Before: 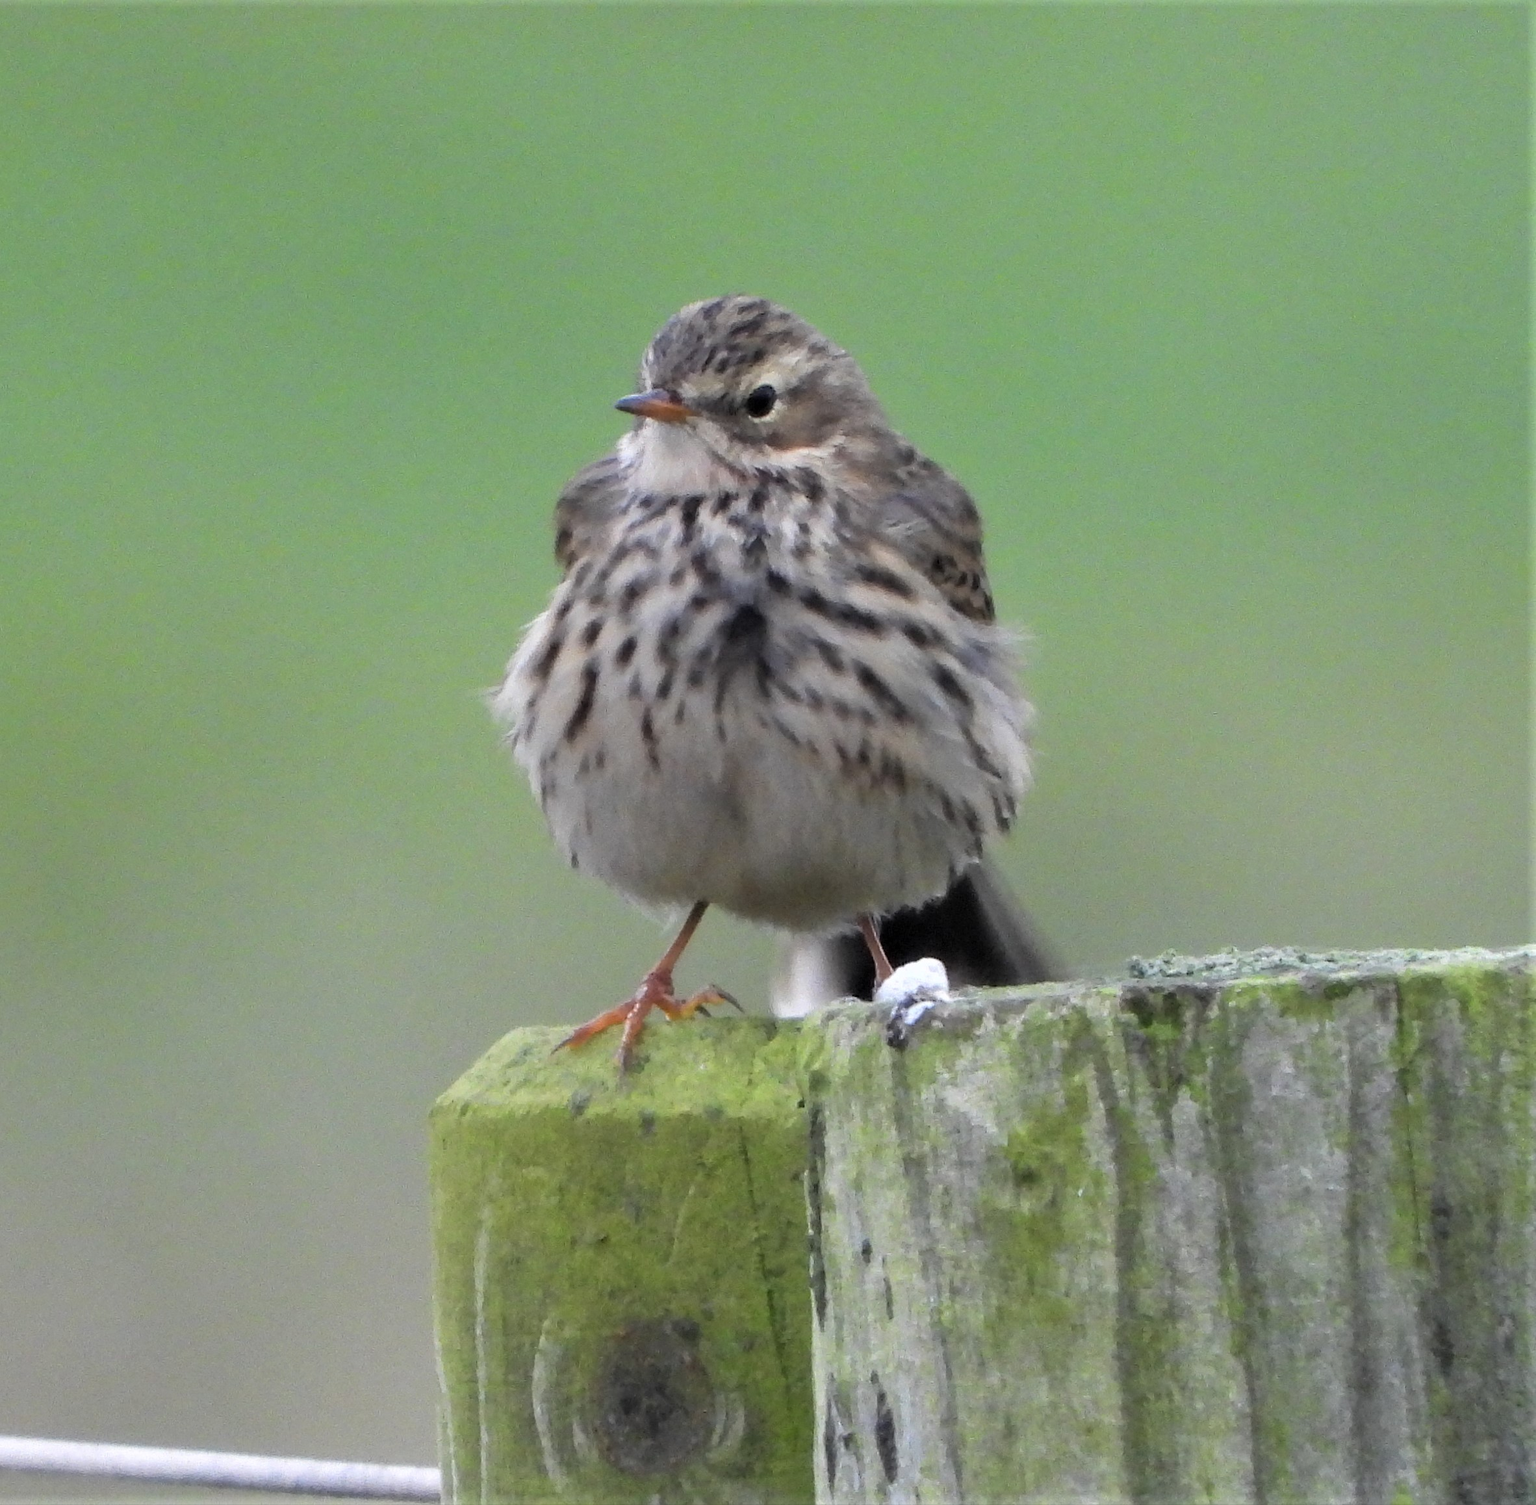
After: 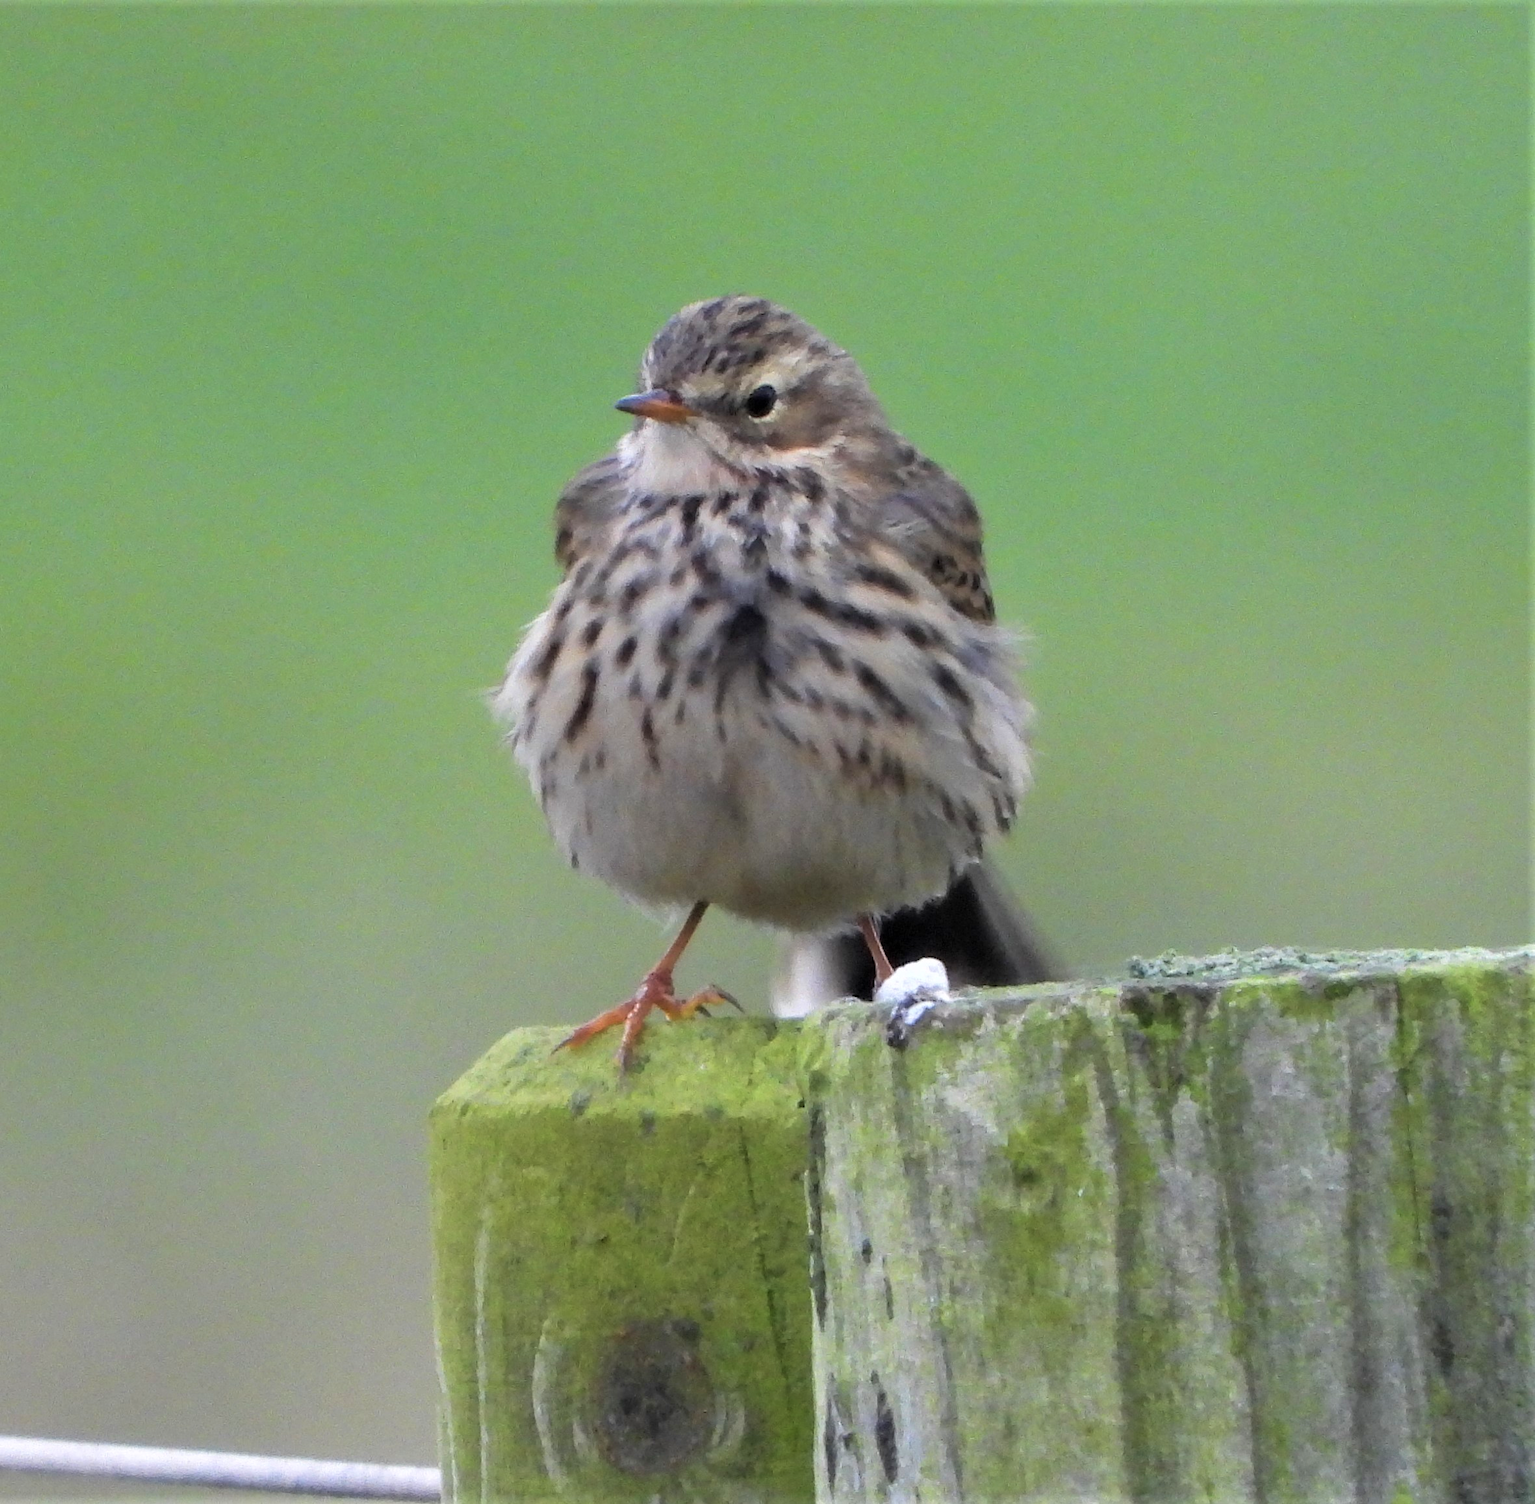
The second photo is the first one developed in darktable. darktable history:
exposure: exposure 0.014 EV, compensate highlight preservation false
velvia: on, module defaults
